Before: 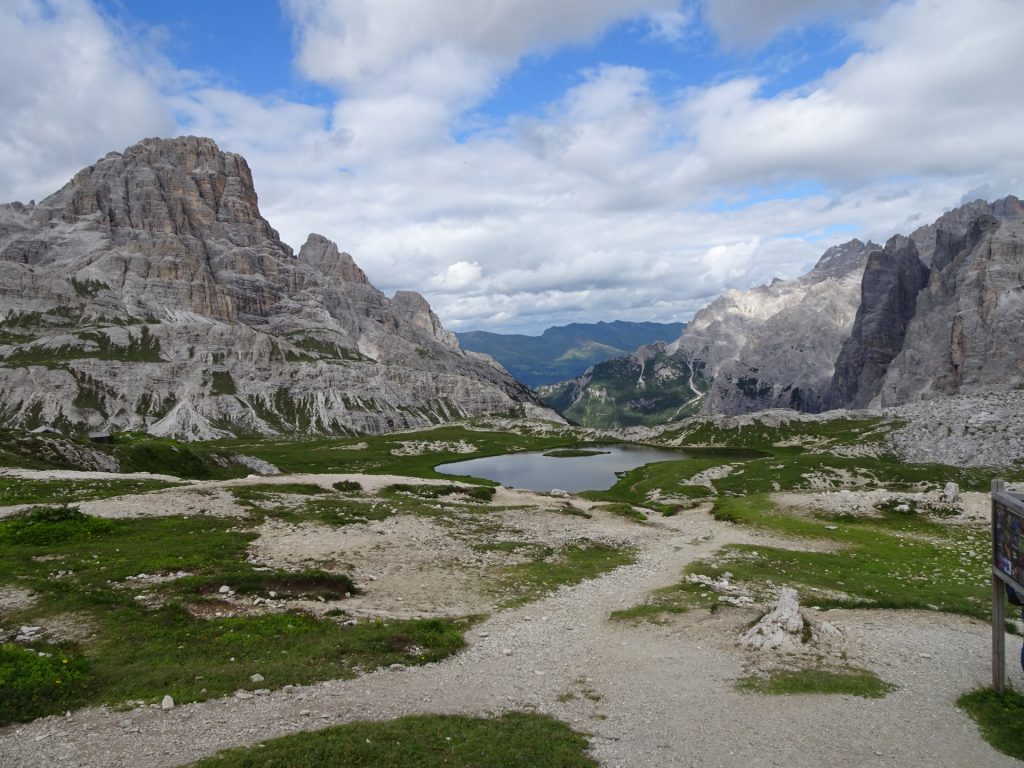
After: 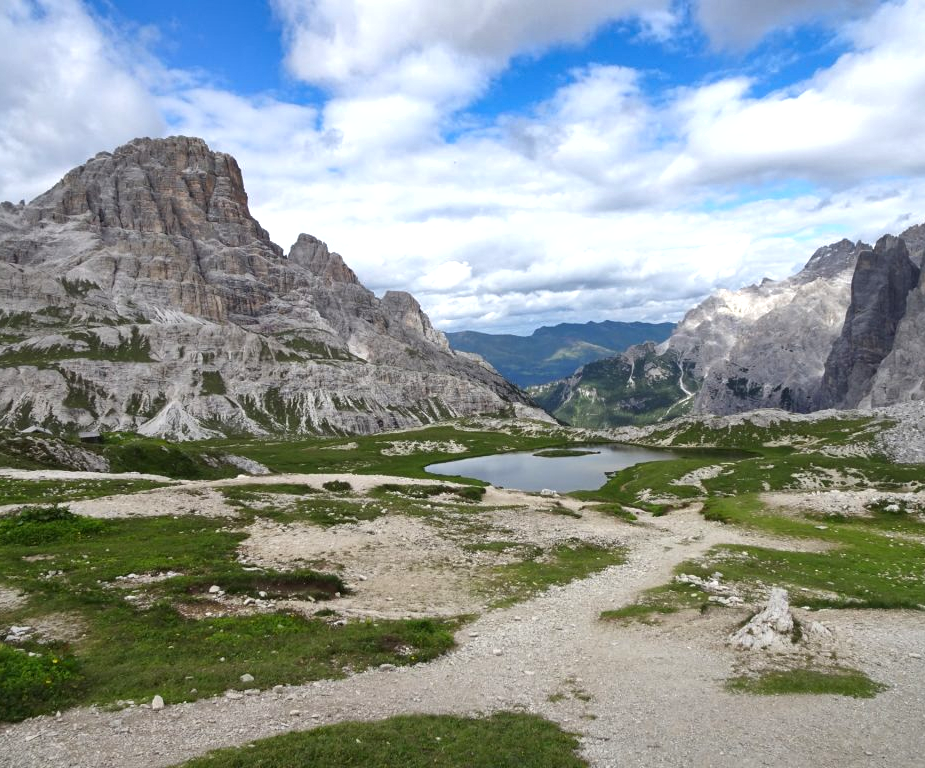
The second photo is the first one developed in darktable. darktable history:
crop and rotate: left 1.064%, right 8.538%
shadows and highlights: soften with gaussian
exposure: exposure 0.566 EV, compensate highlight preservation false
